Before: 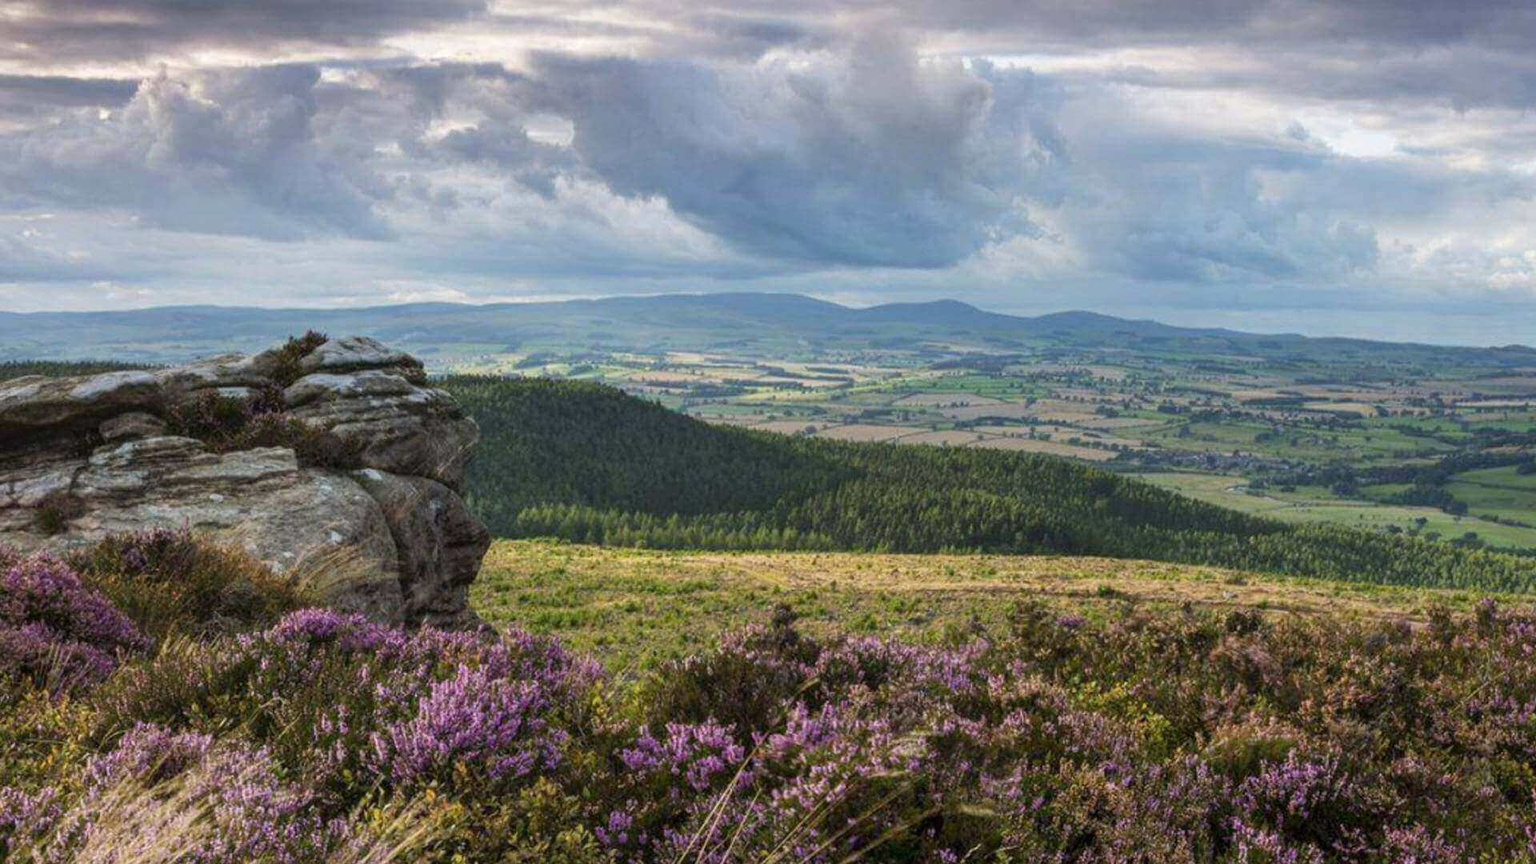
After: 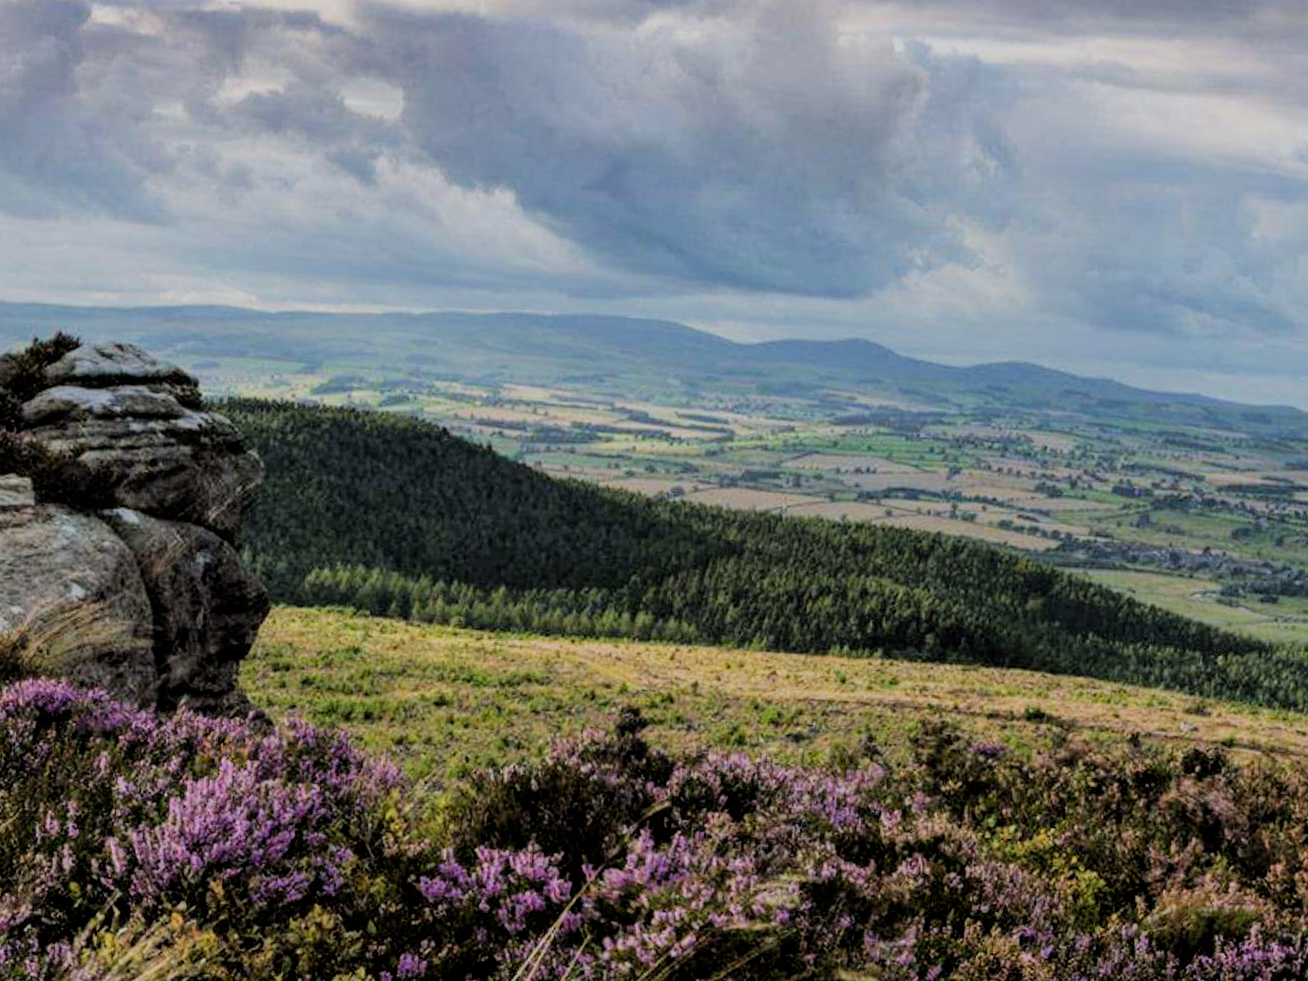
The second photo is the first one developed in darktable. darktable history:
crop and rotate: angle -3.27°, left 14.277%, top 0.028%, right 10.766%, bottom 0.028%
filmic rgb: black relative exposure -4.14 EV, white relative exposure 5.1 EV, hardness 2.11, contrast 1.165
